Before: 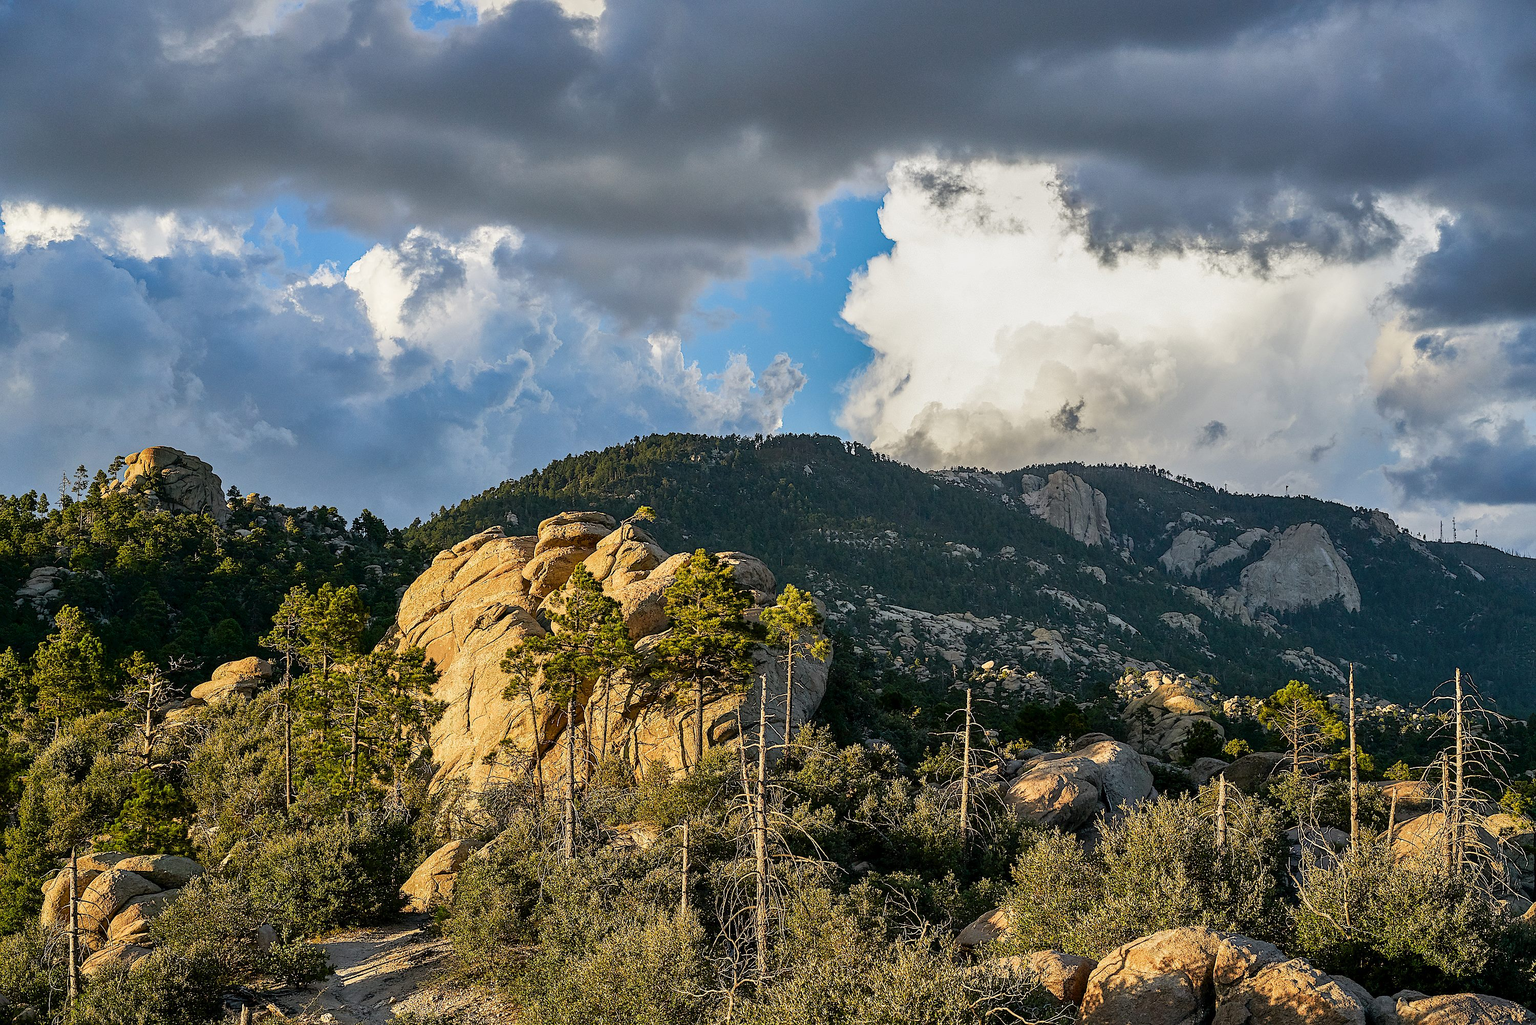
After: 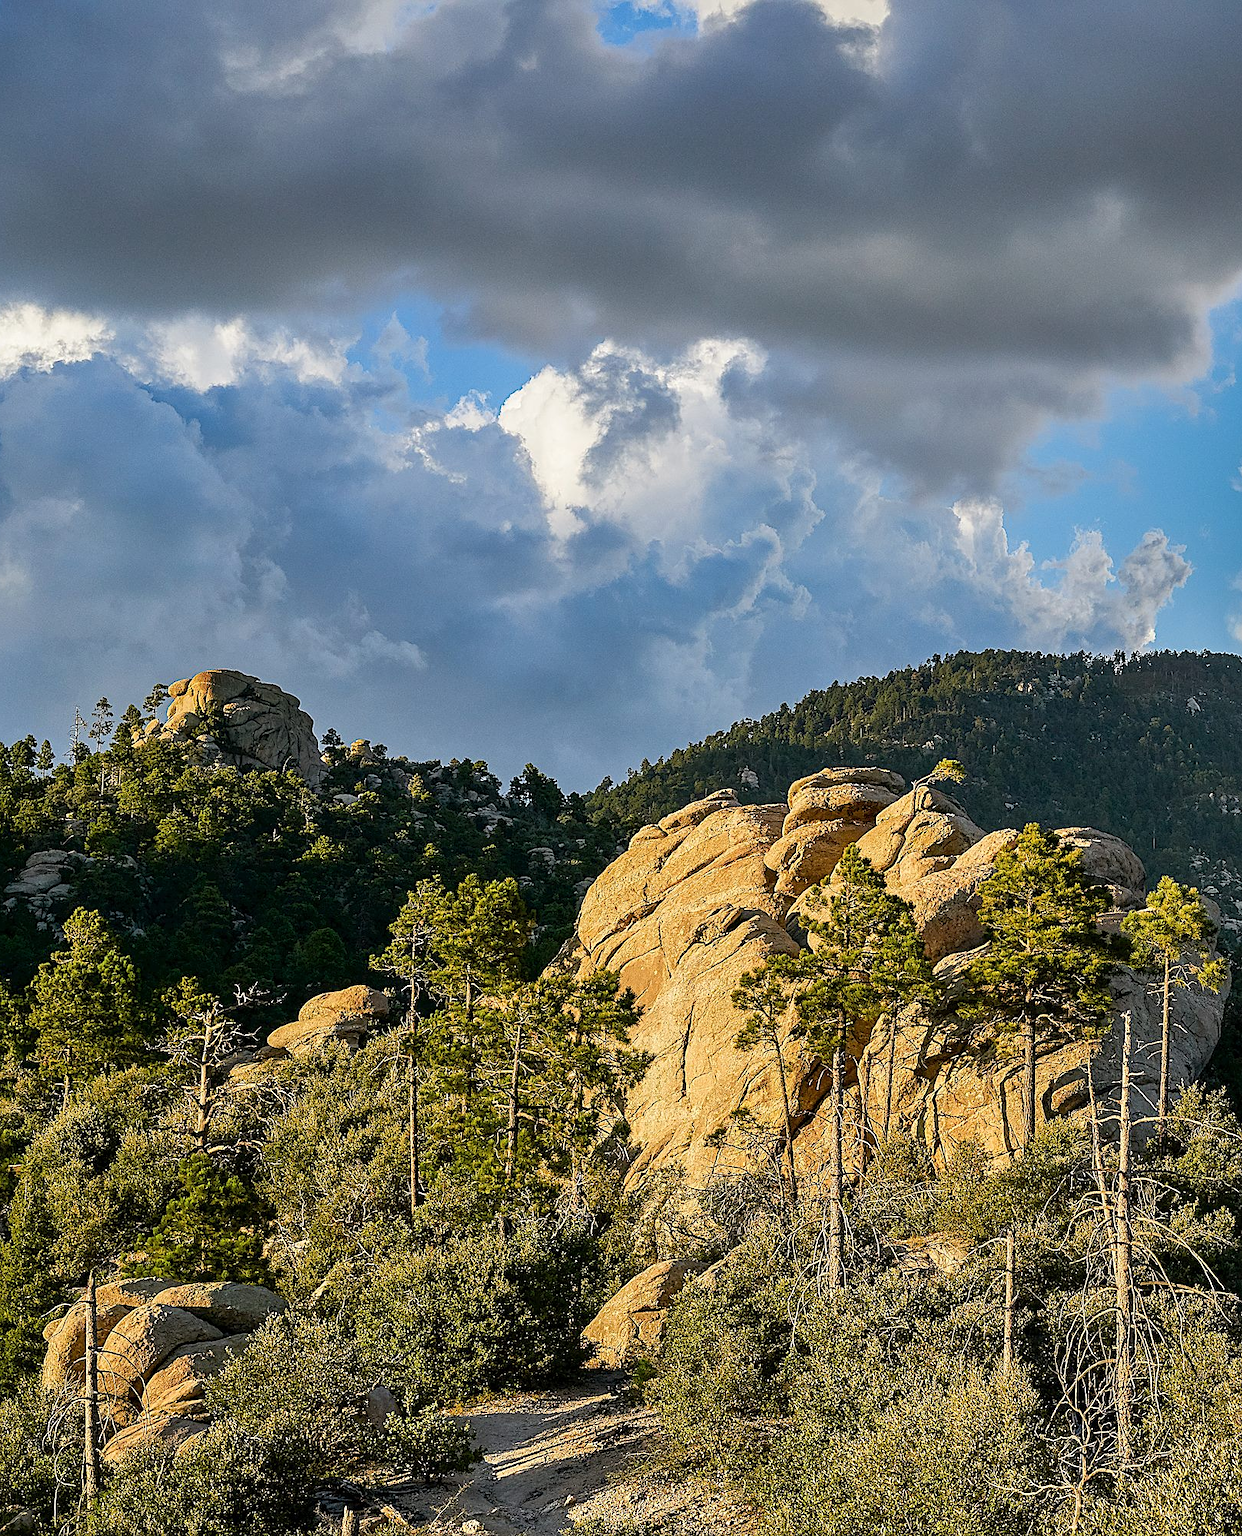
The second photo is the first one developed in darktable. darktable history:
crop: left 0.837%, right 45.255%, bottom 0.084%
sharpen: amount 0.204
